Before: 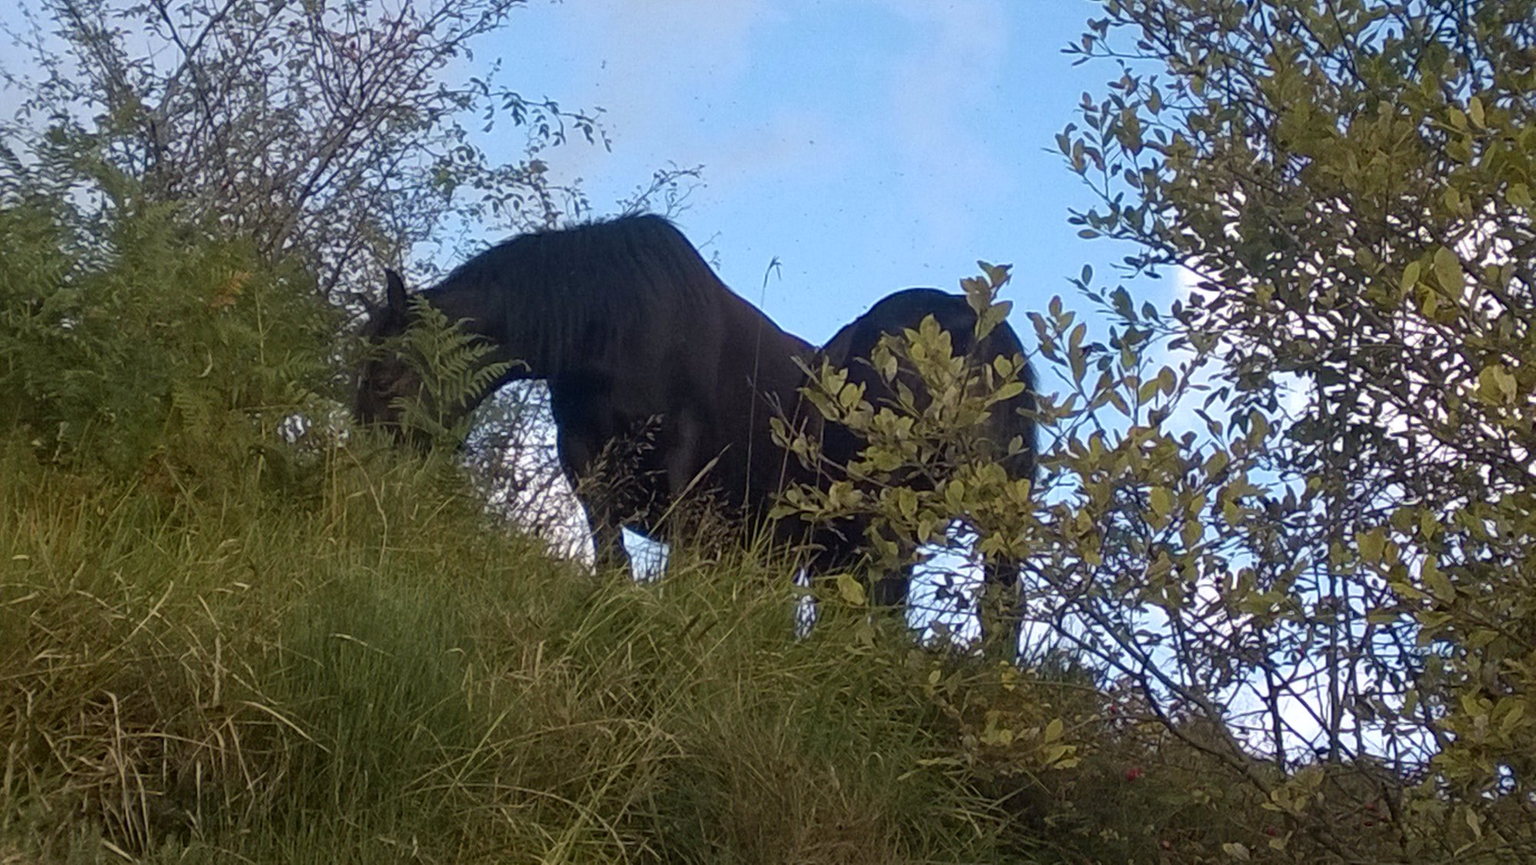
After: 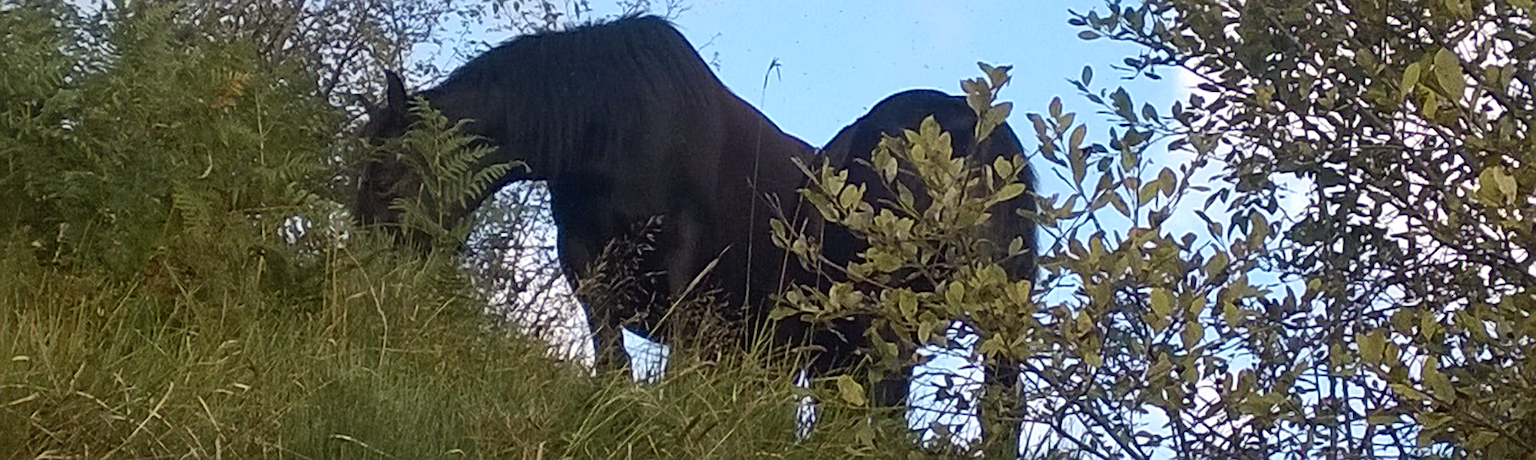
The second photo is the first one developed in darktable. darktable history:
sharpen: on, module defaults
tone curve: curves: ch0 [(0.016, 0.023) (0.248, 0.252) (0.732, 0.797) (1, 1)], color space Lab, independent channels, preserve colors none
crop and rotate: top 23.022%, bottom 23.779%
